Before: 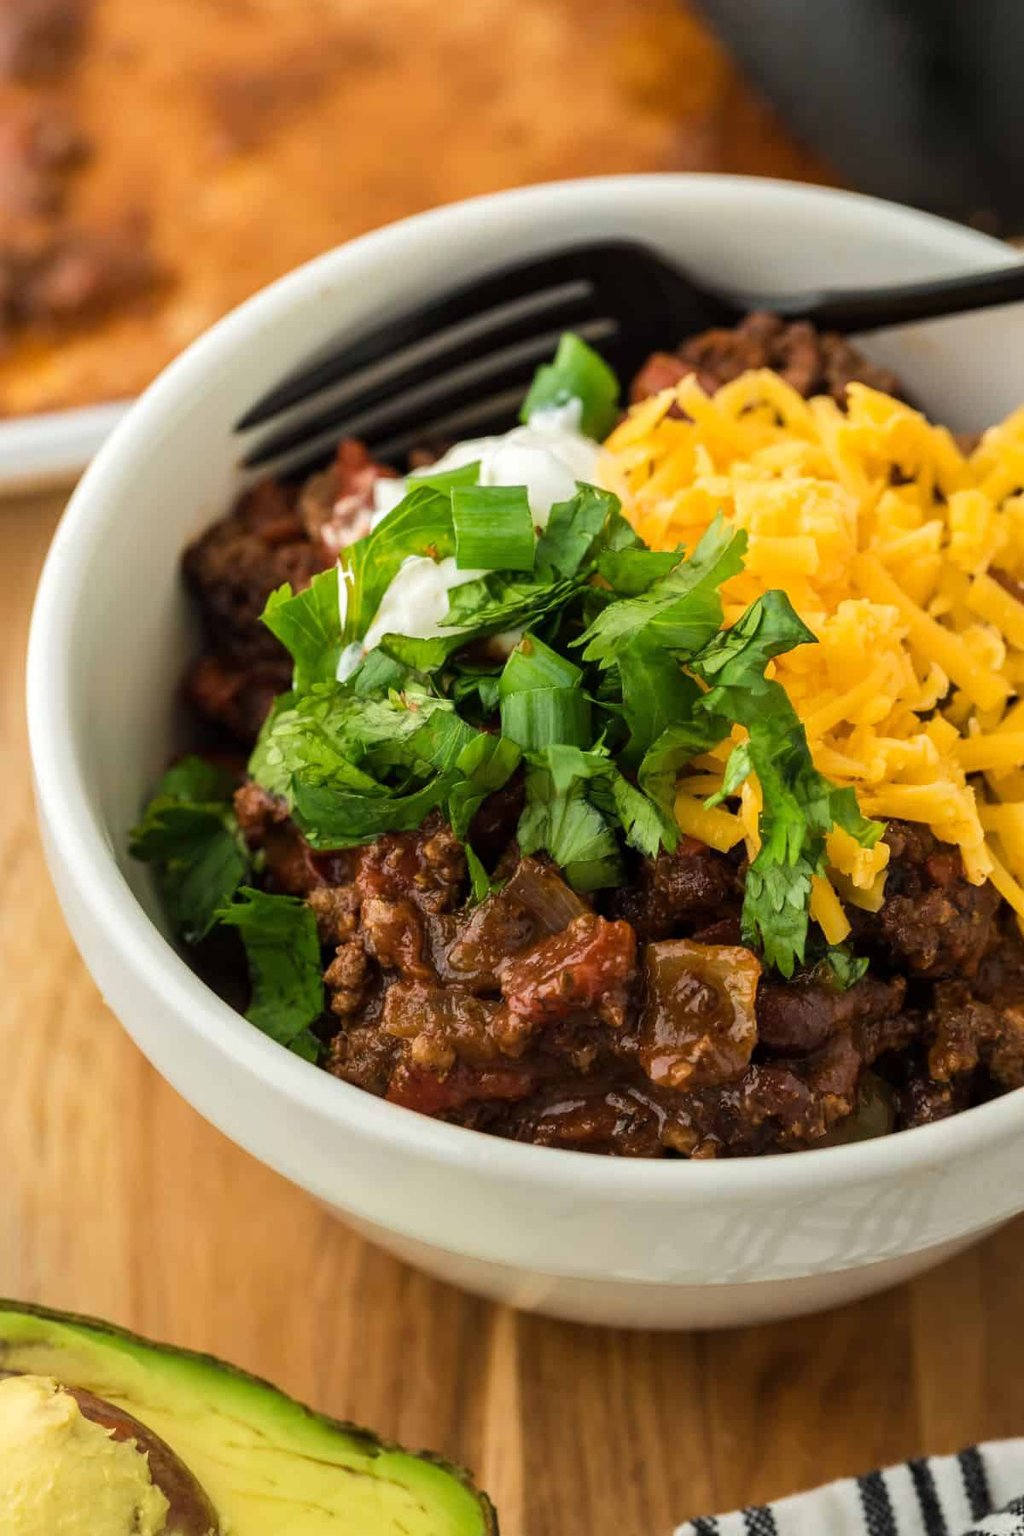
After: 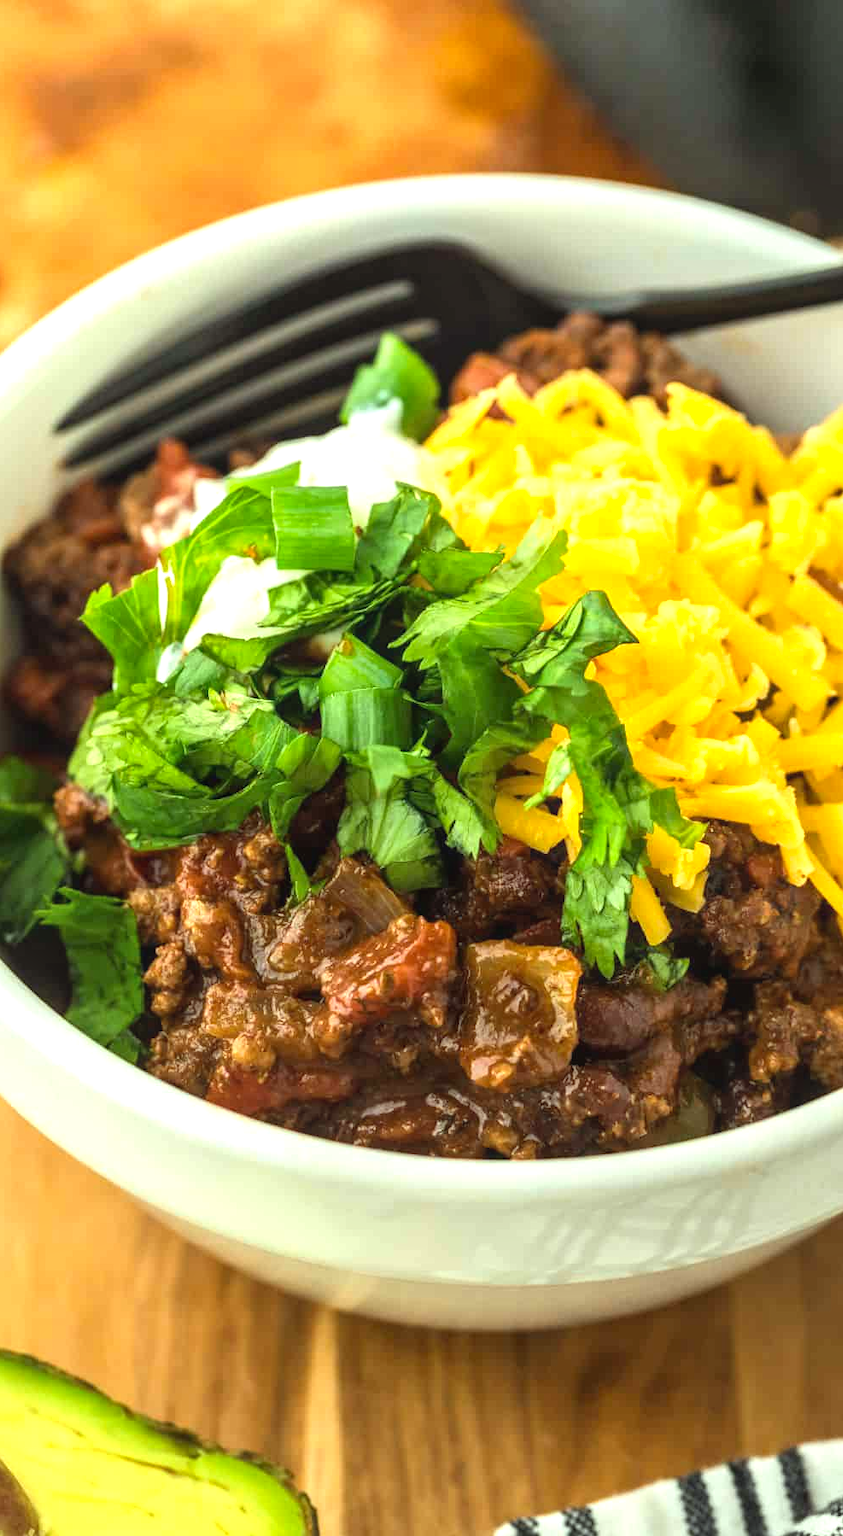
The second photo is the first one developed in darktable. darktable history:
local contrast: detail 109%
exposure: black level correction 0, exposure 0.893 EV, compensate exposure bias true, compensate highlight preservation false
crop: left 17.643%, bottom 0.024%
color correction: highlights a* -7.85, highlights b* 3.73
